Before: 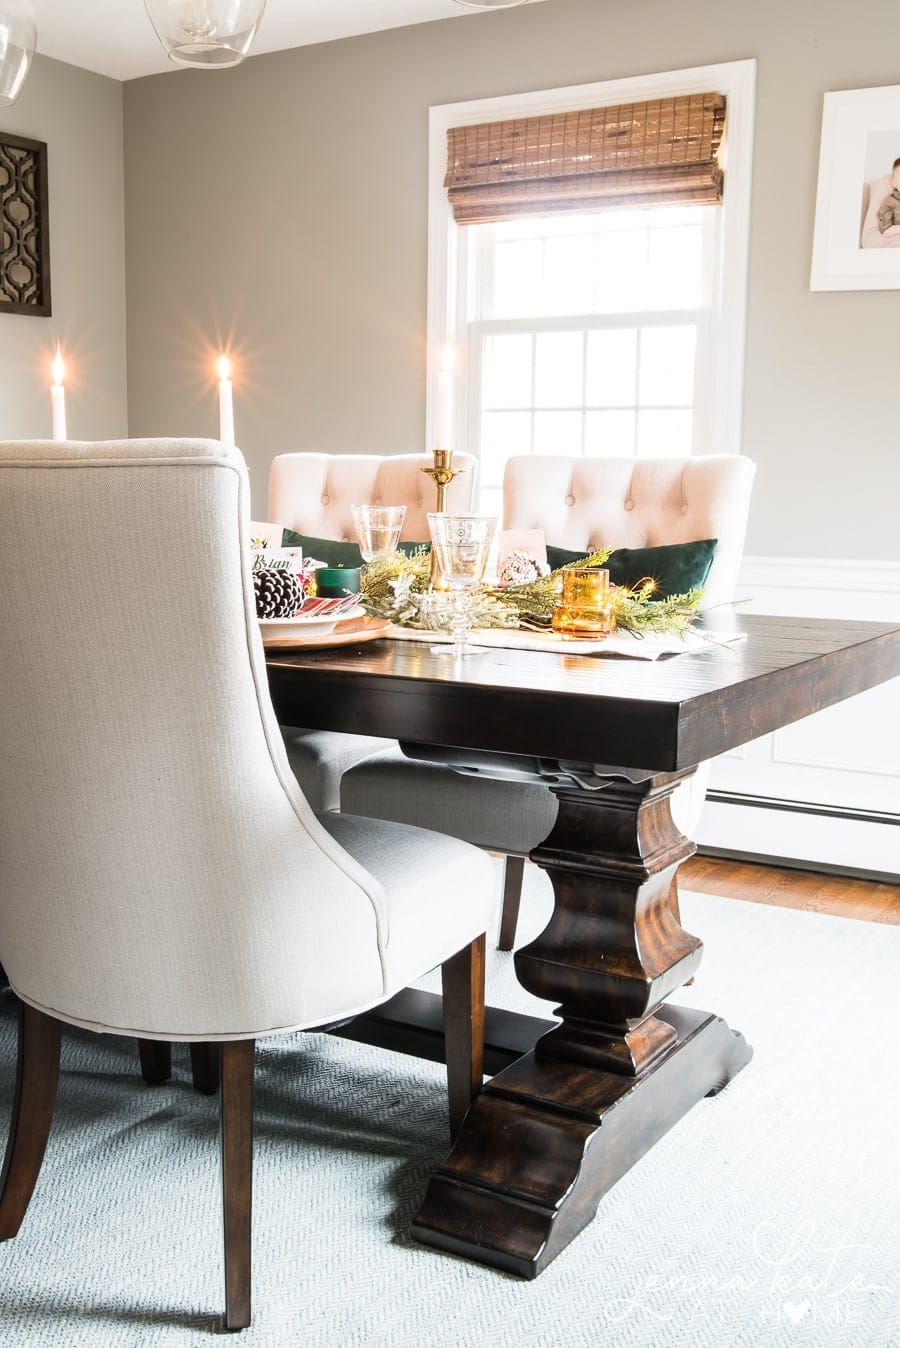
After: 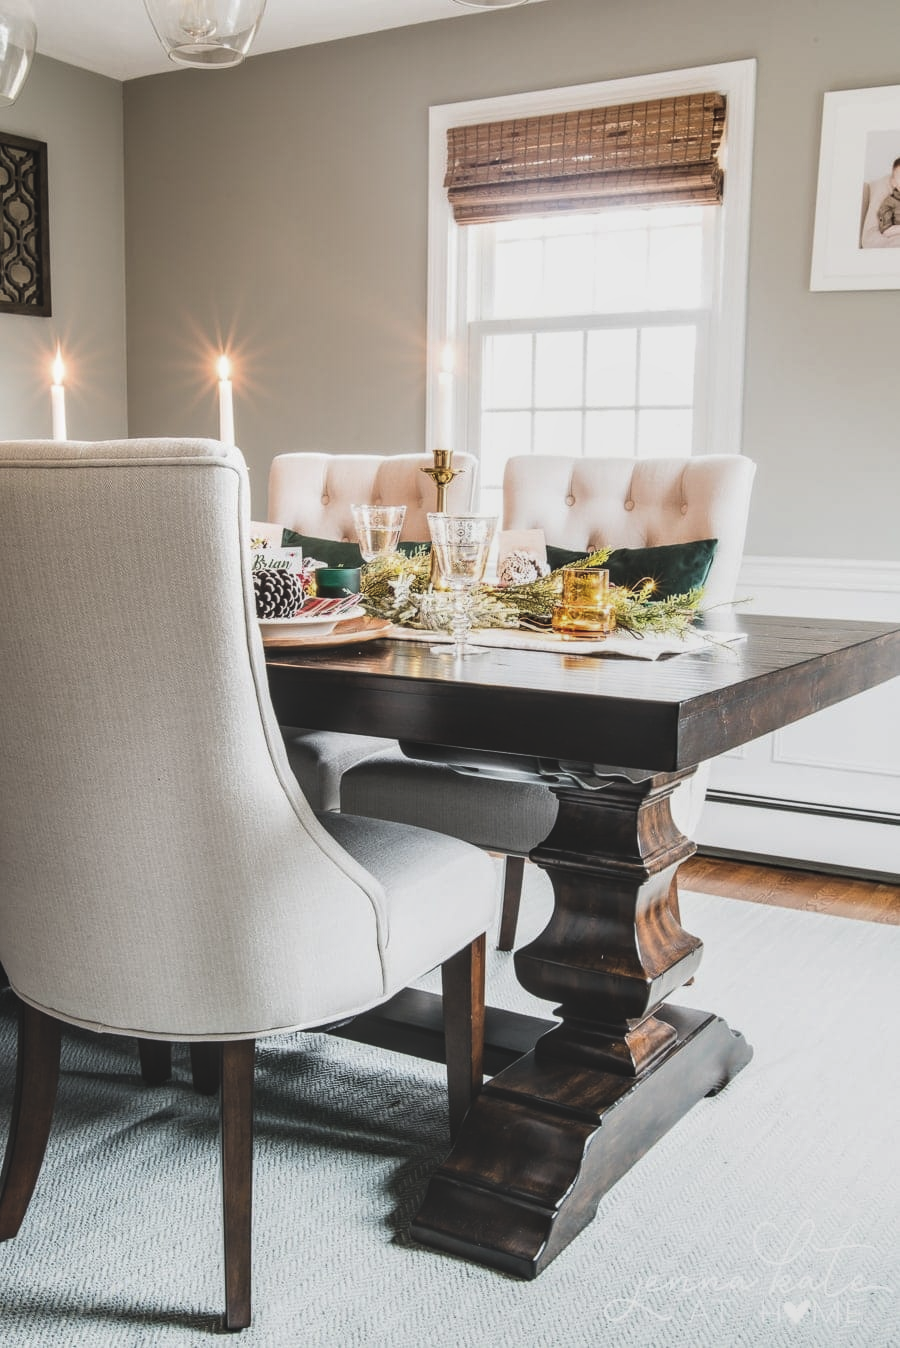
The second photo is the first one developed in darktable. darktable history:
exposure: black level correction -0.036, exposure -0.498 EV, compensate highlight preservation false
local contrast: detail 150%
